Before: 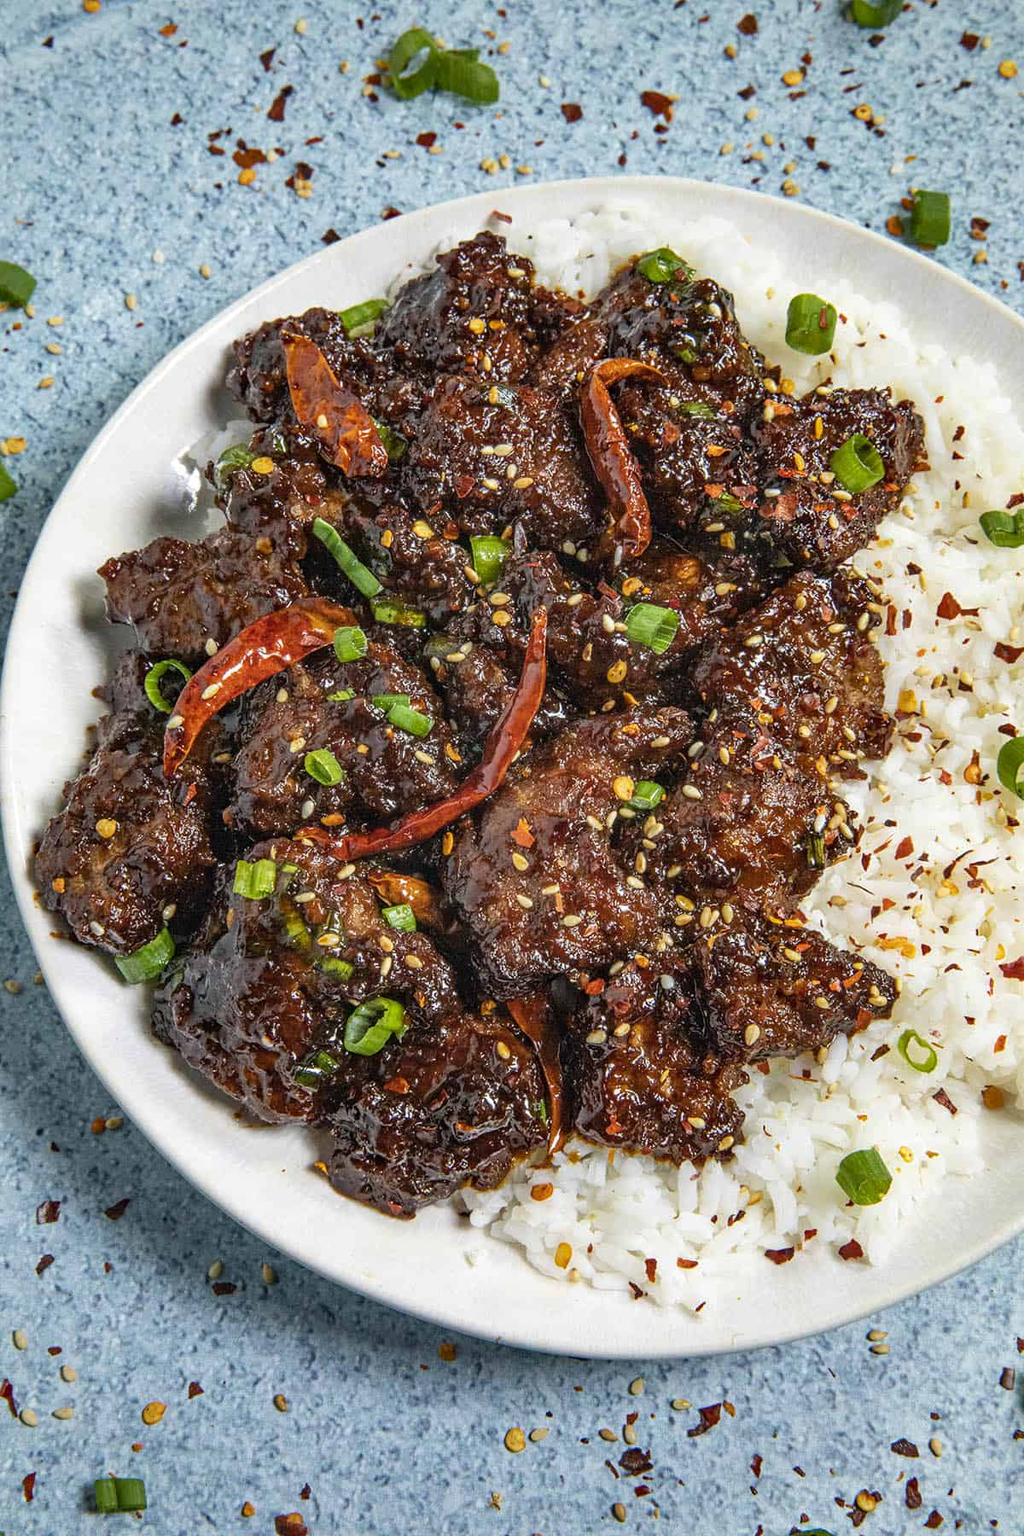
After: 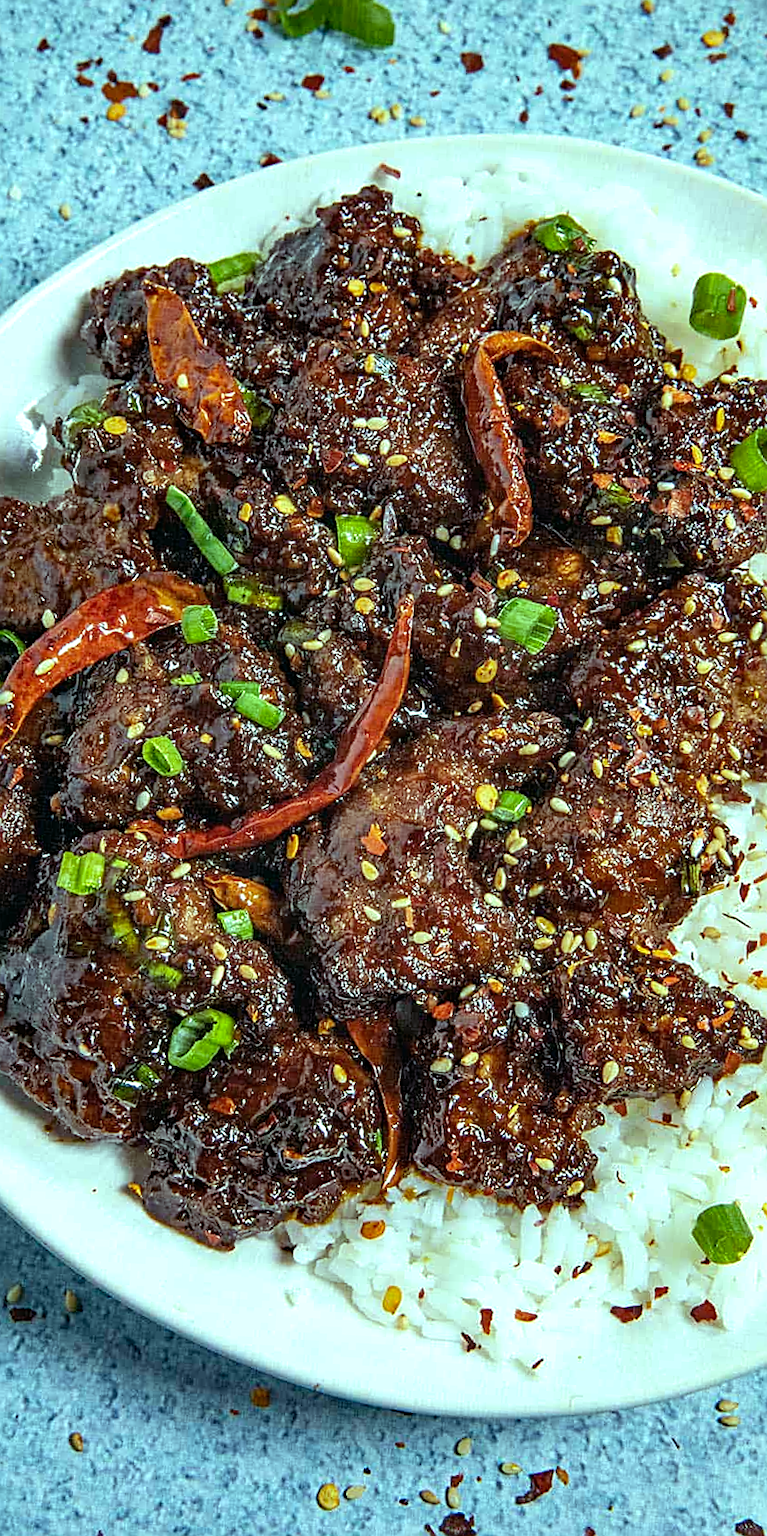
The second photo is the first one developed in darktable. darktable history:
velvia: strength 6%
color balance: mode lift, gamma, gain (sRGB), lift [0.997, 0.979, 1.021, 1.011], gamma [1, 1.084, 0.916, 0.998], gain [1, 0.87, 1.13, 1.101], contrast 4.55%, contrast fulcrum 38.24%, output saturation 104.09%
sharpen: on, module defaults
crop and rotate: angle -3.27°, left 14.277%, top 0.028%, right 10.766%, bottom 0.028%
